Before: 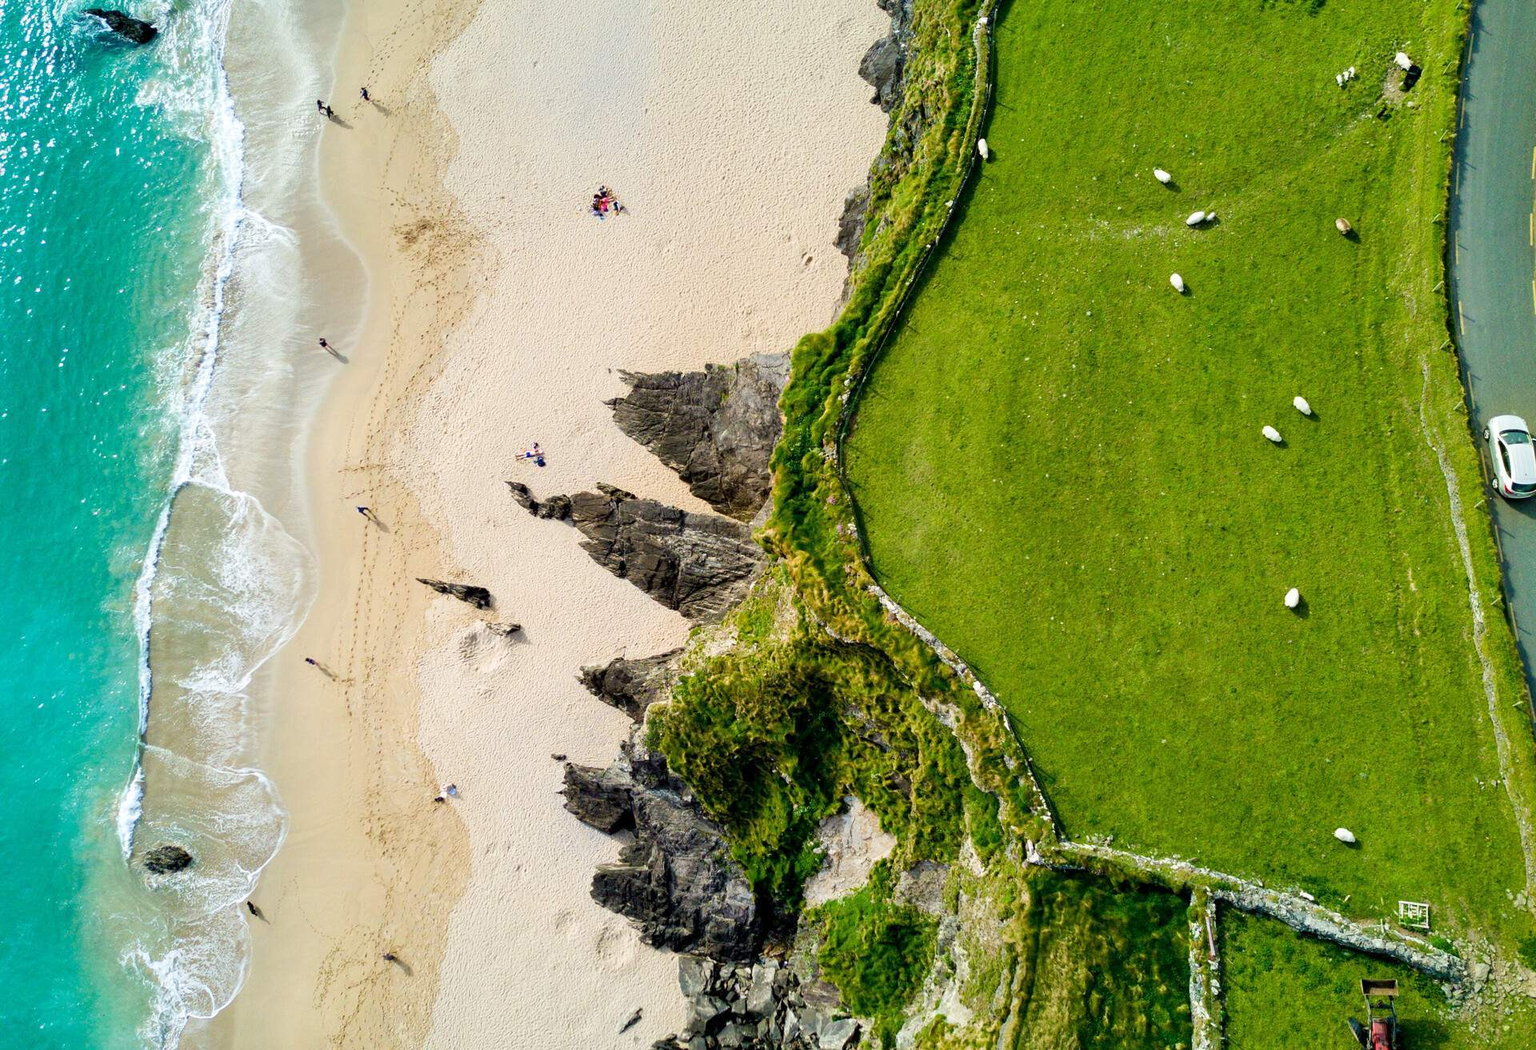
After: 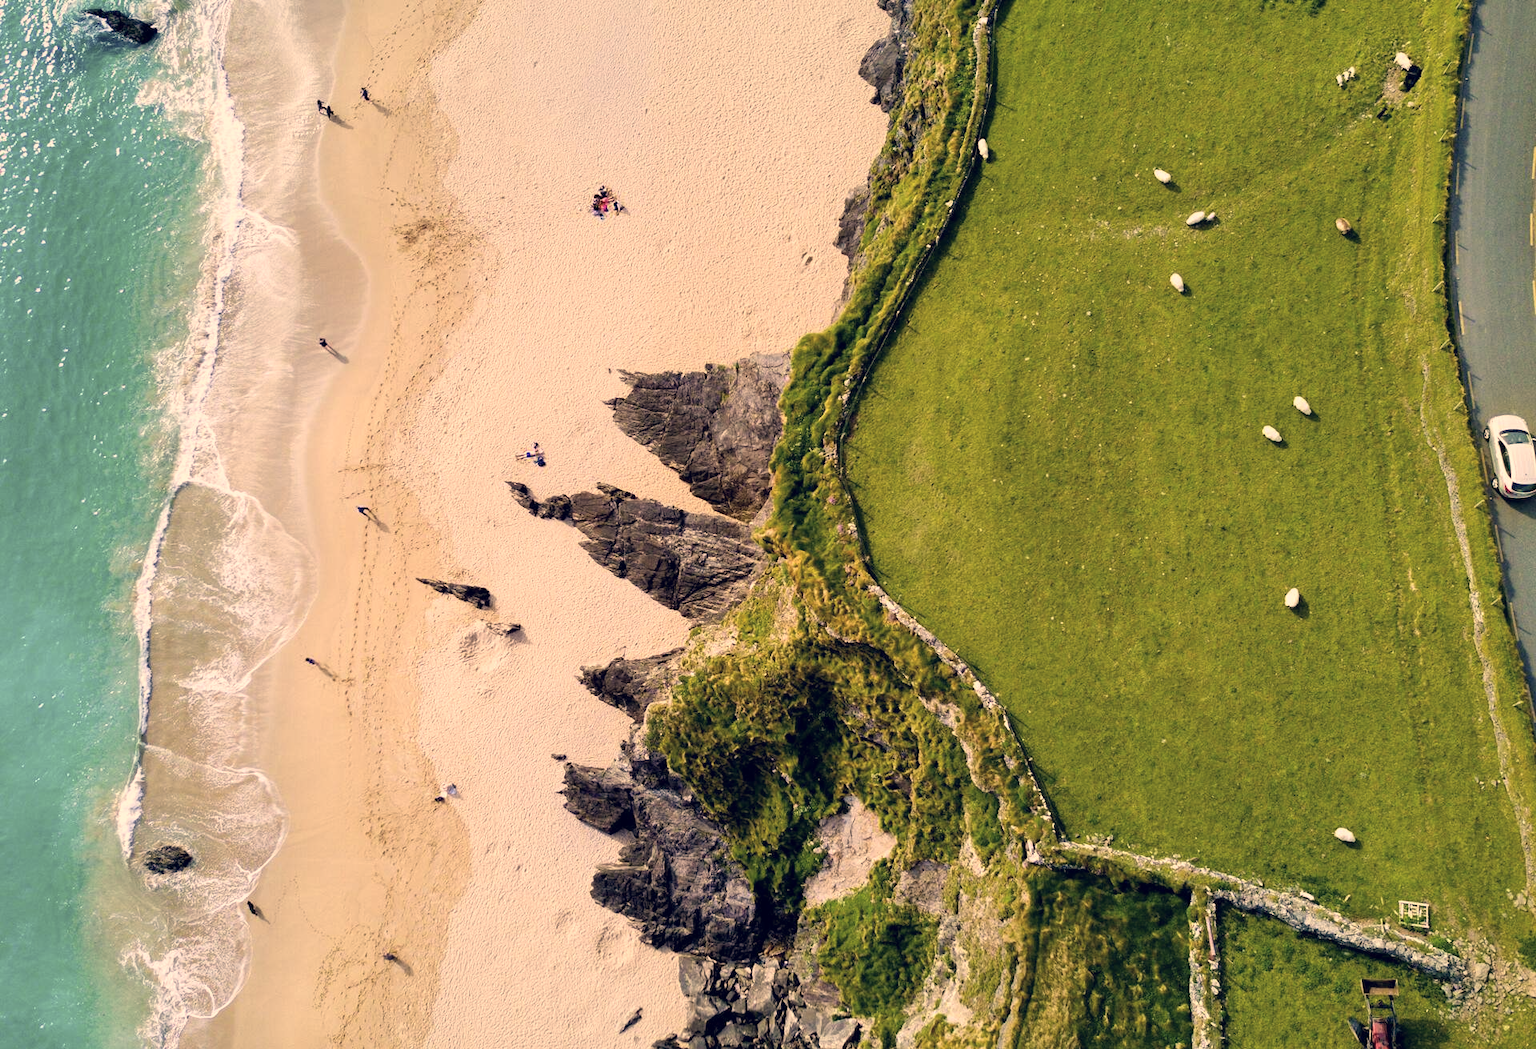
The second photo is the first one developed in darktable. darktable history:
color correction: highlights a* 20.08, highlights b* 27.88, shadows a* 3.34, shadows b* -16.71, saturation 0.749
